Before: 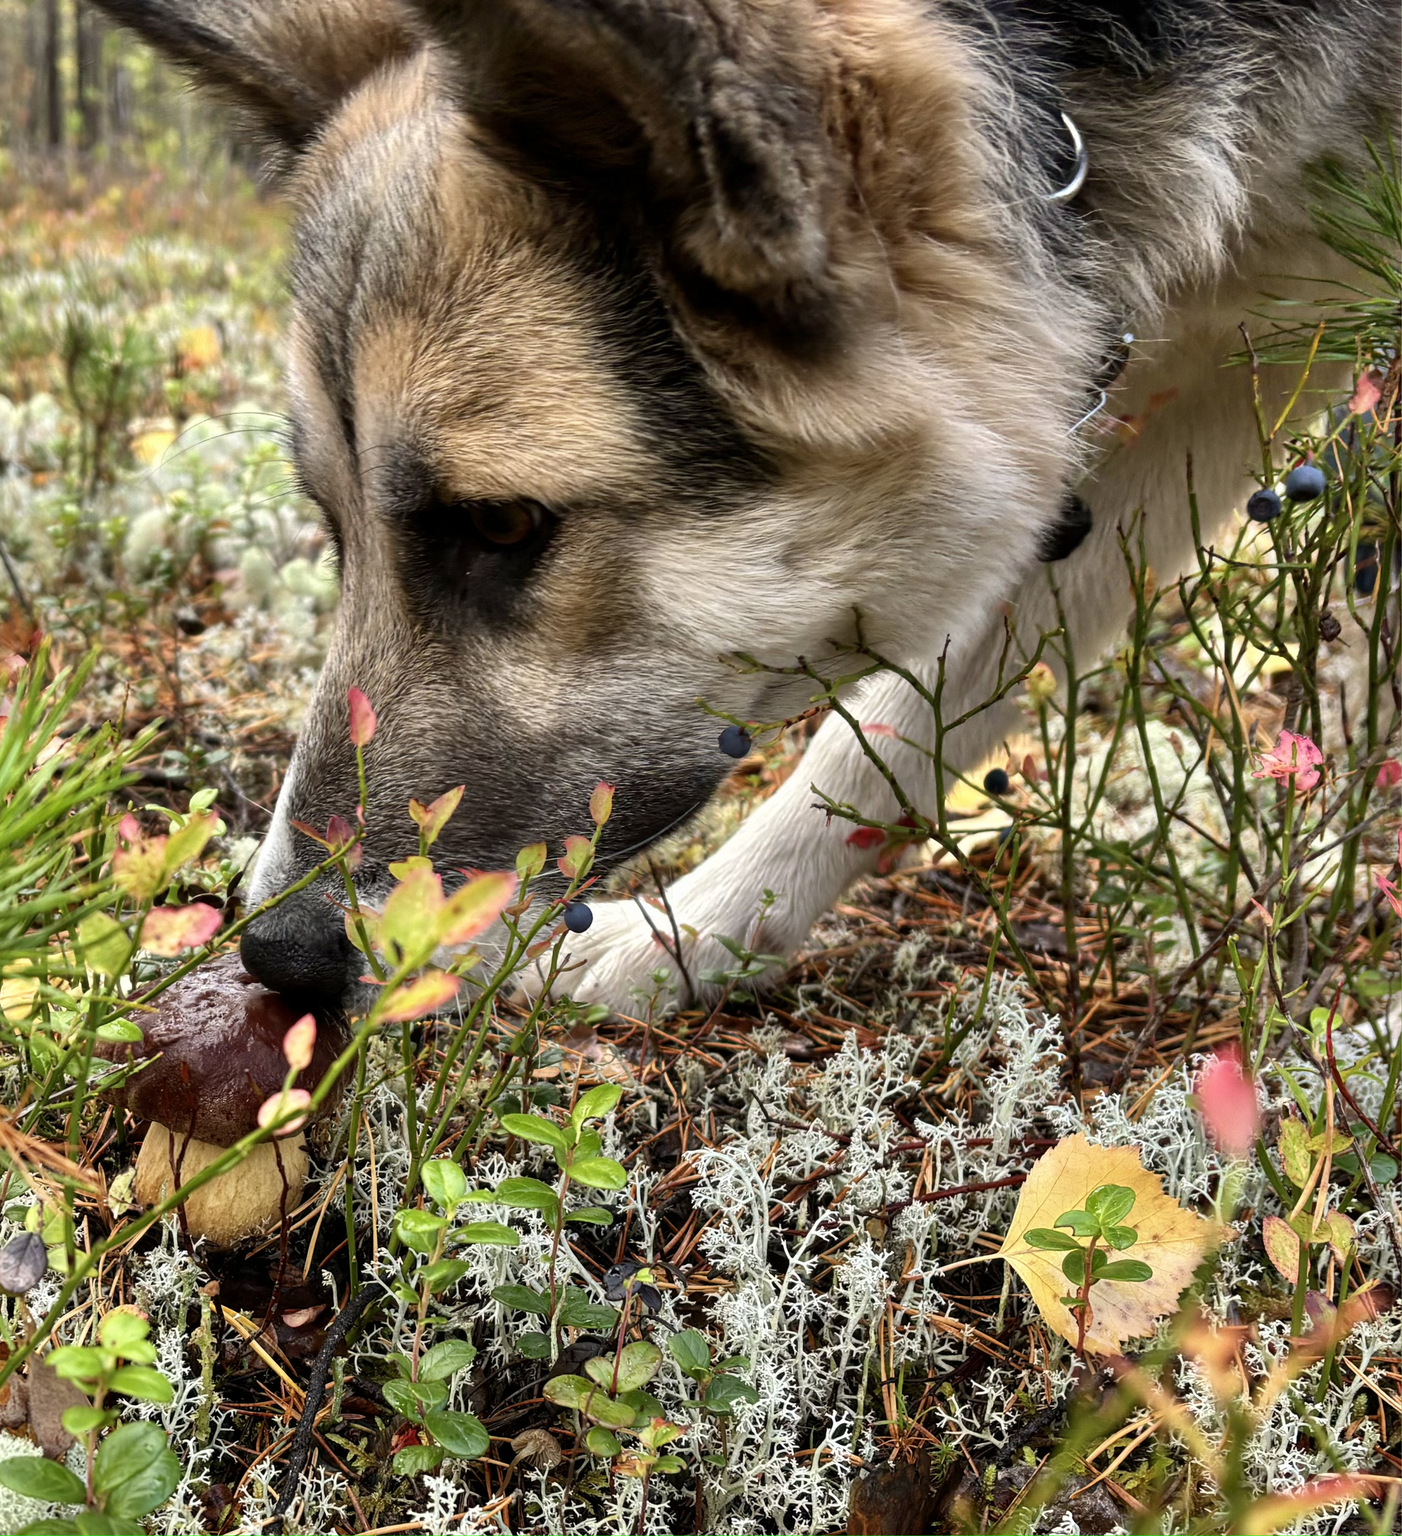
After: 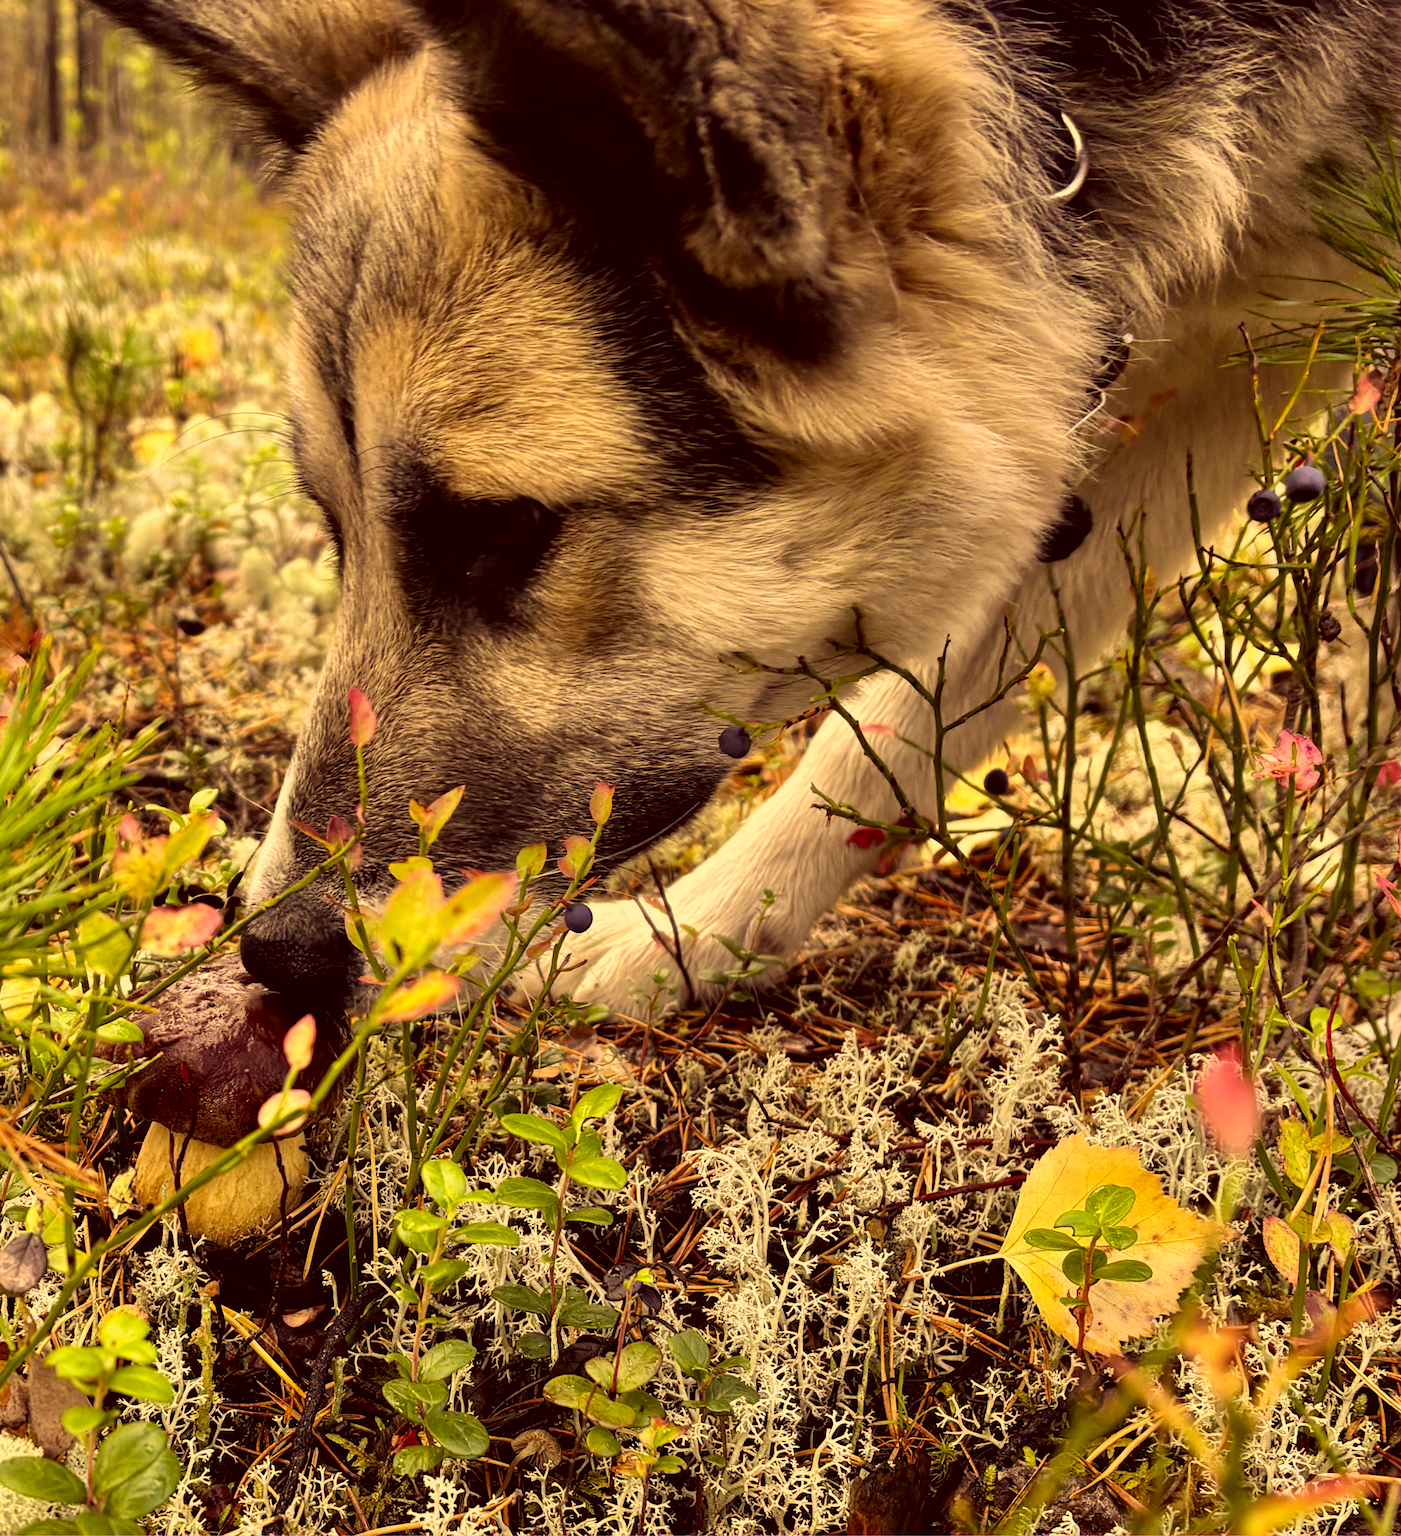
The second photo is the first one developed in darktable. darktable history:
color correction: highlights a* 10.12, highlights b* 39.04, shadows a* 14.62, shadows b* 3.37
velvia: on, module defaults
filmic rgb: middle gray luminance 18.42%, black relative exposure -11.45 EV, white relative exposure 2.55 EV, threshold 6 EV, target black luminance 0%, hardness 8.41, latitude 99%, contrast 1.084, shadows ↔ highlights balance 0.505%, add noise in highlights 0, preserve chrominance max RGB, color science v3 (2019), use custom middle-gray values true, iterations of high-quality reconstruction 0, contrast in highlights soft, enable highlight reconstruction true
